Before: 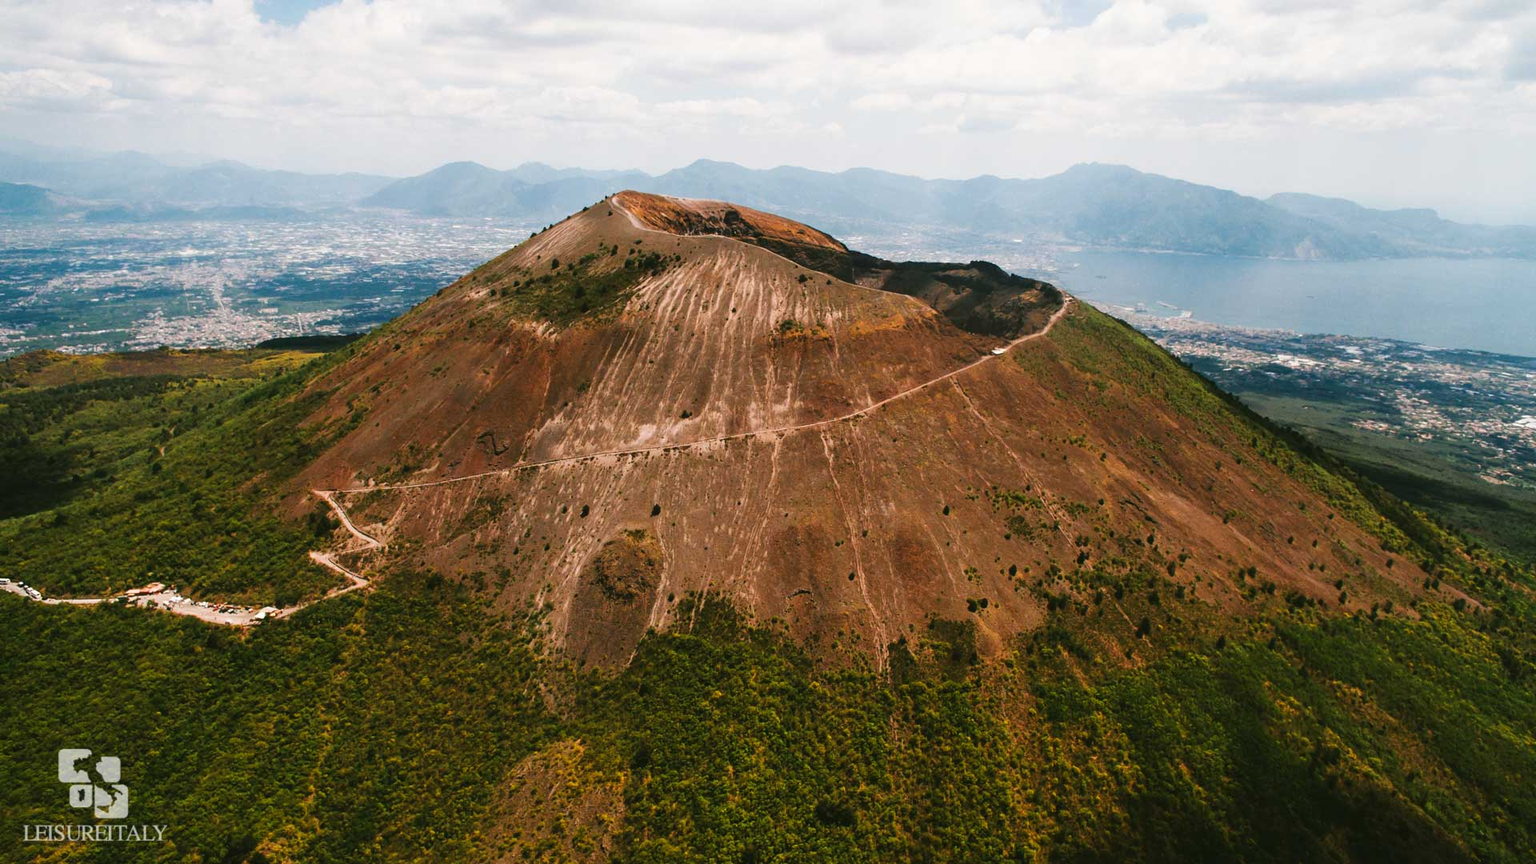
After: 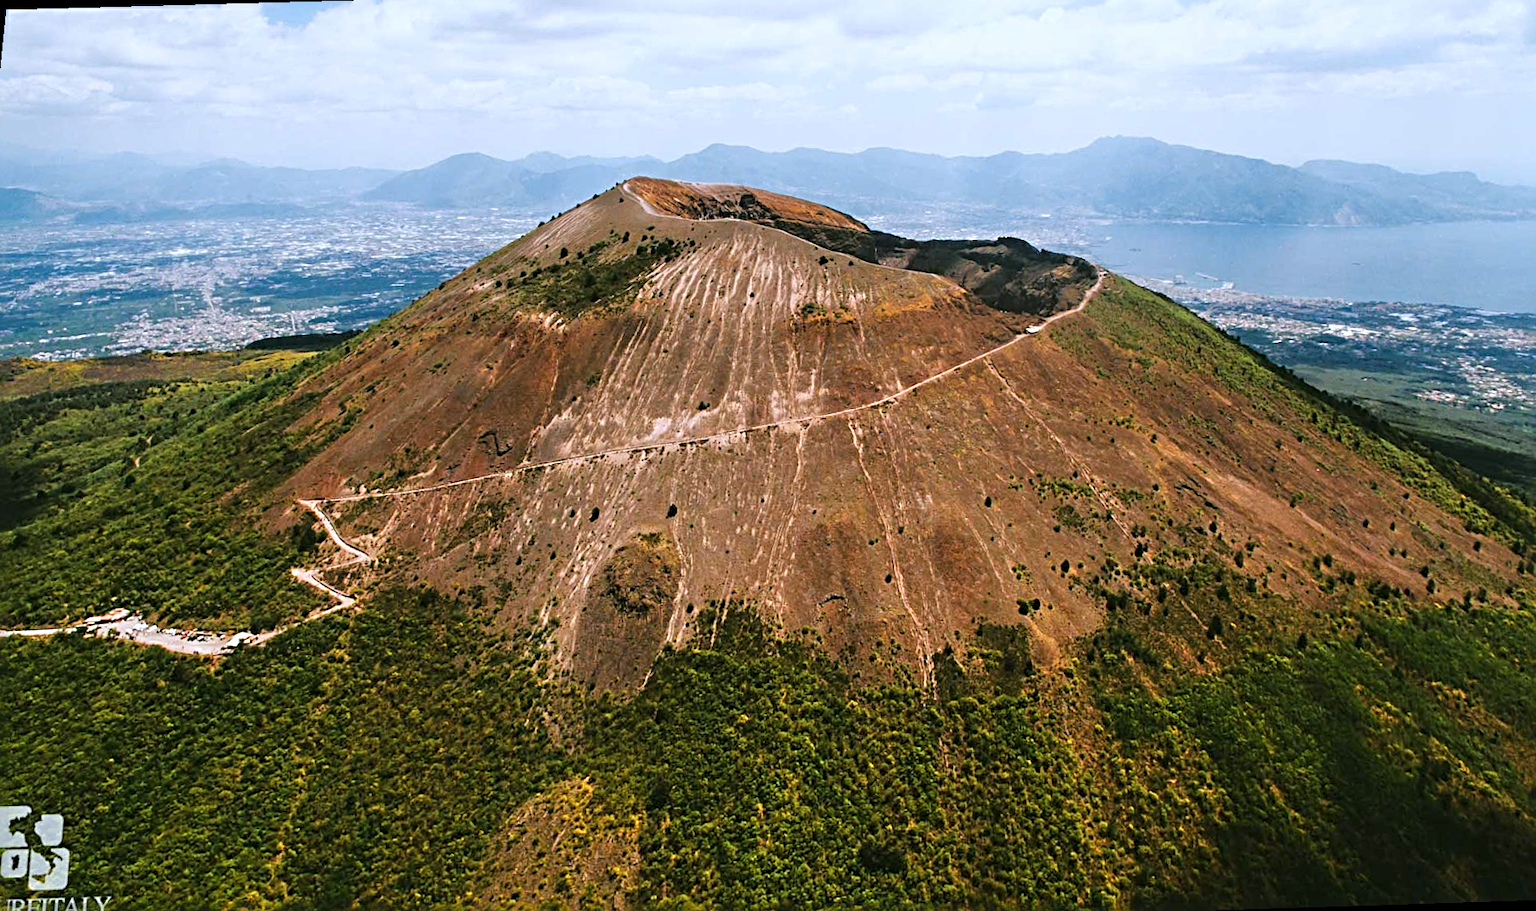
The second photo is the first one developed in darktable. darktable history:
sharpen: radius 4
tone equalizer: -8 EV 0.001 EV, -7 EV -0.004 EV, -6 EV 0.009 EV, -5 EV 0.032 EV, -4 EV 0.276 EV, -3 EV 0.644 EV, -2 EV 0.584 EV, -1 EV 0.187 EV, +0 EV 0.024 EV
white balance: red 0.931, blue 1.11
rotate and perspective: rotation -1.68°, lens shift (vertical) -0.146, crop left 0.049, crop right 0.912, crop top 0.032, crop bottom 0.96
